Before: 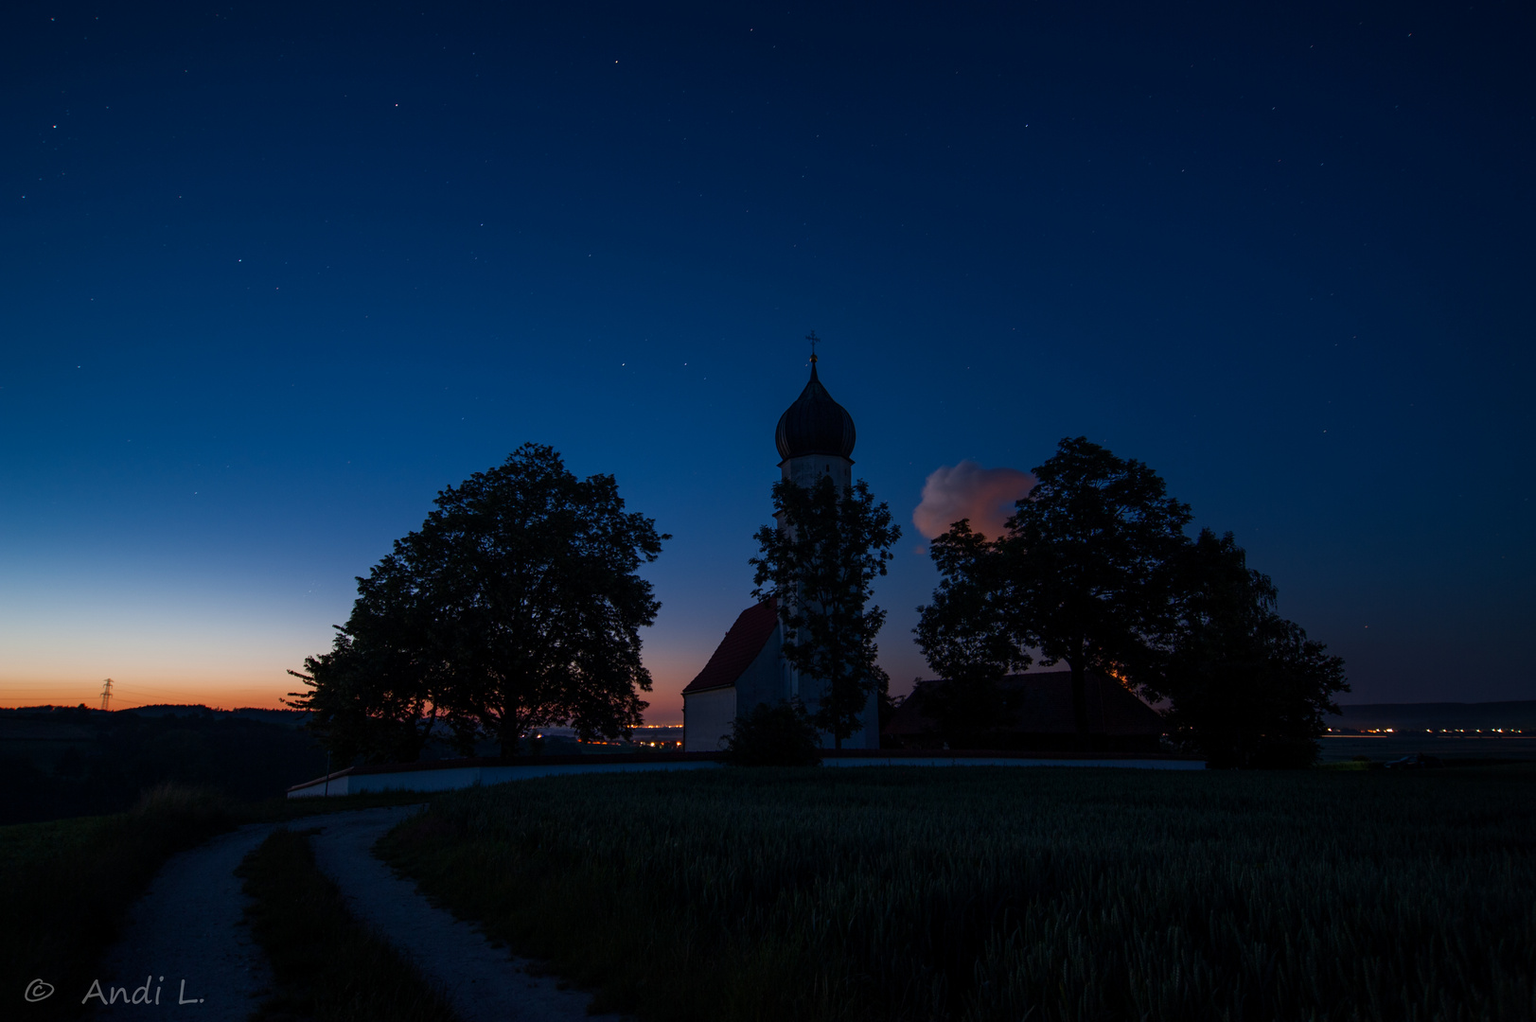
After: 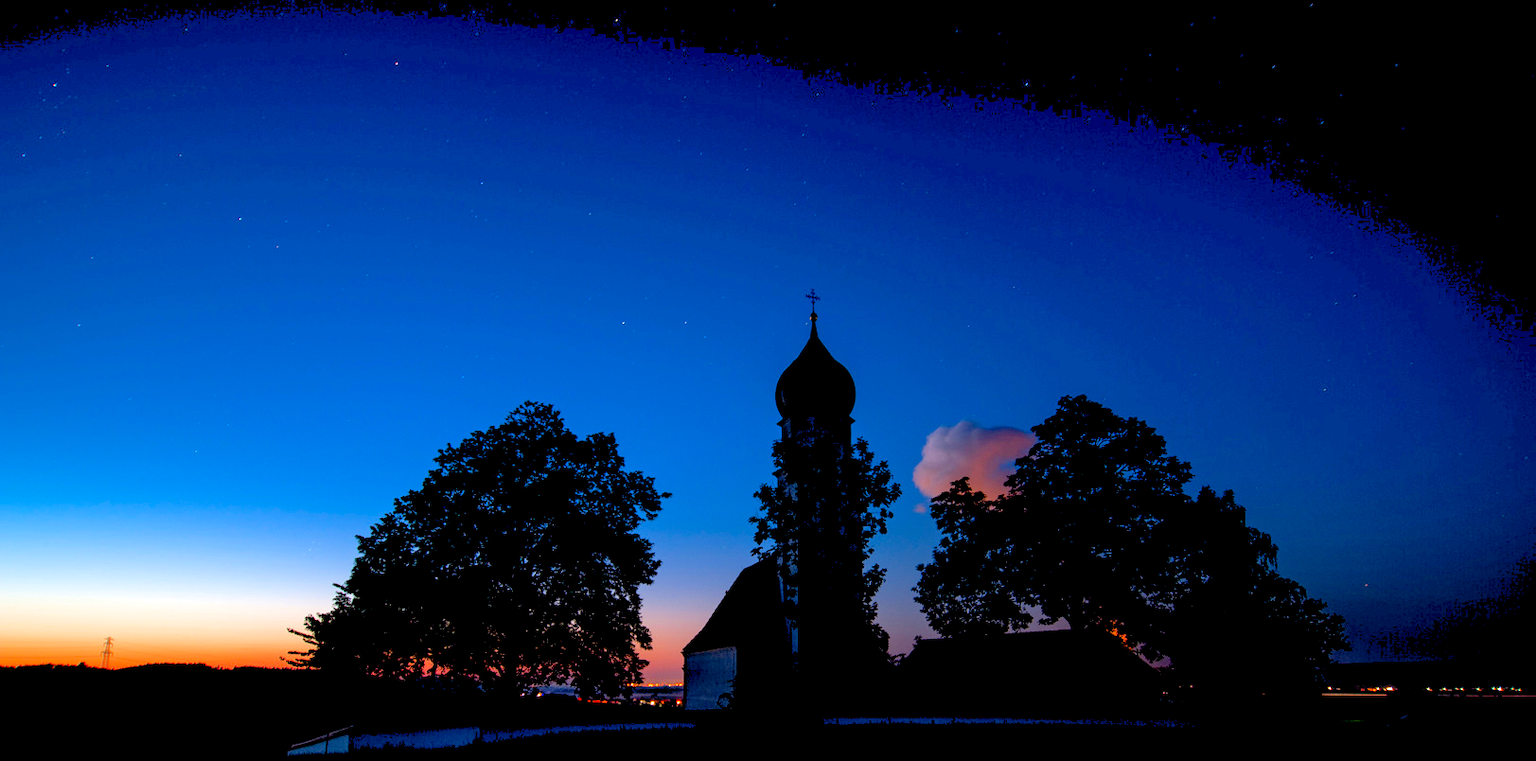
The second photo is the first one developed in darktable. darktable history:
exposure: black level correction 0.01, exposure 1 EV, compensate highlight preservation false
levels: white 90.66%
color zones: curves: ch0 [(0, 0.425) (0.143, 0.422) (0.286, 0.42) (0.429, 0.419) (0.571, 0.419) (0.714, 0.42) (0.857, 0.422) (1, 0.425)]; ch1 [(0, 0.666) (0.143, 0.669) (0.286, 0.671) (0.429, 0.67) (0.571, 0.67) (0.714, 0.67) (0.857, 0.67) (1, 0.666)]
crop: top 4.087%, bottom 21.294%
contrast brightness saturation: brightness 0.282
